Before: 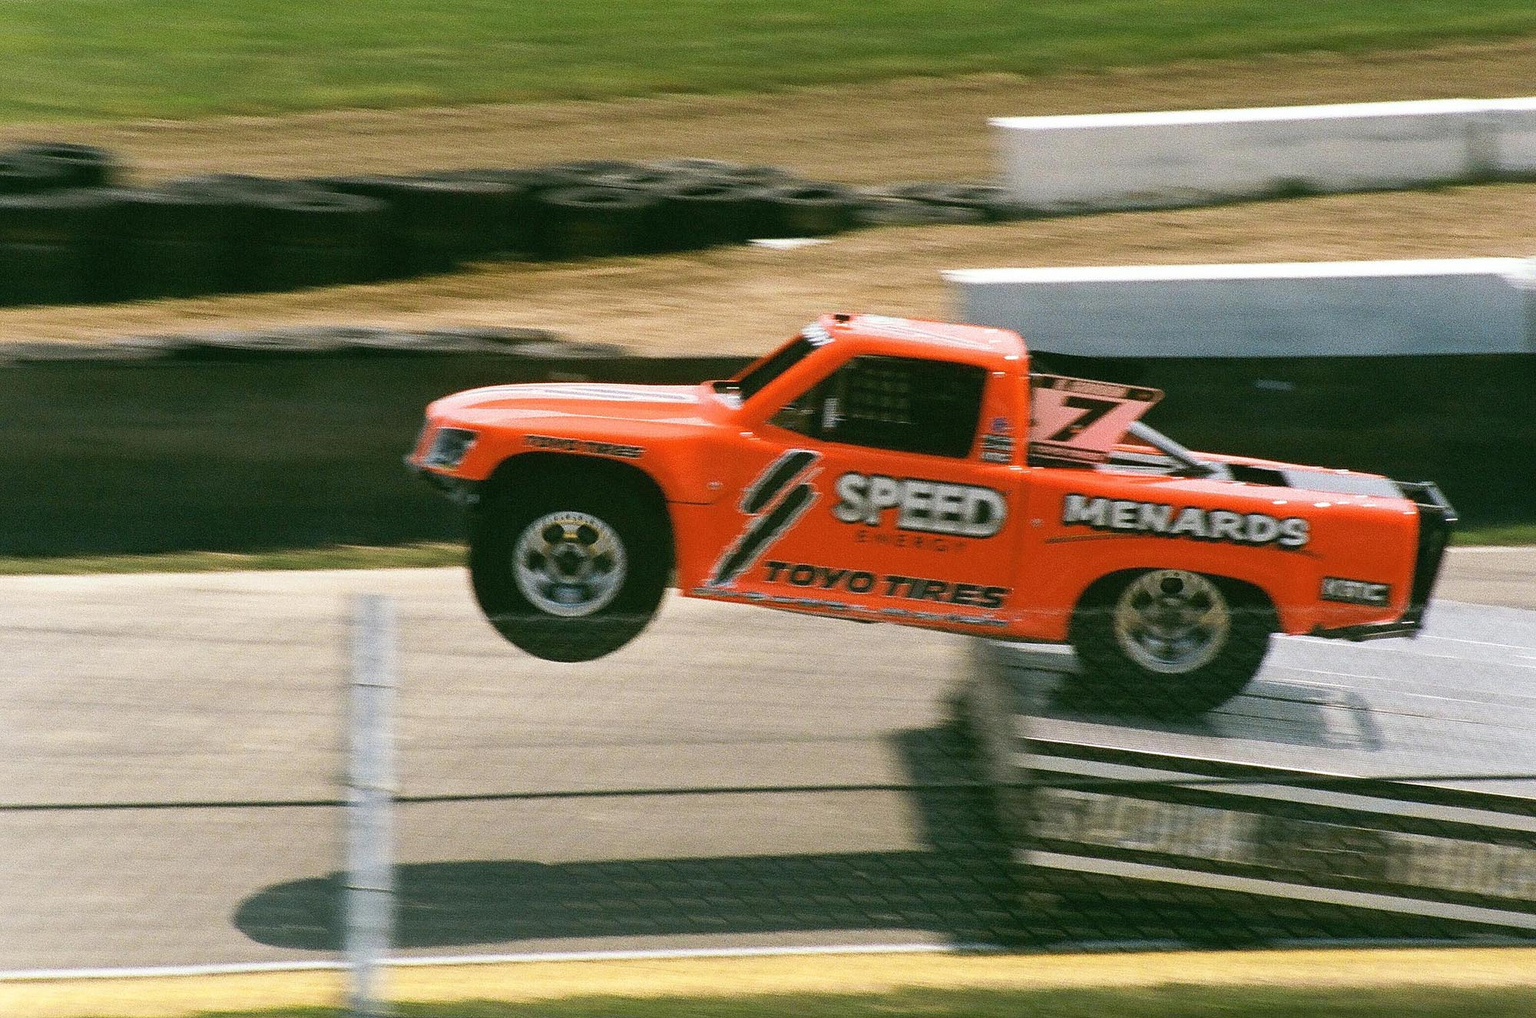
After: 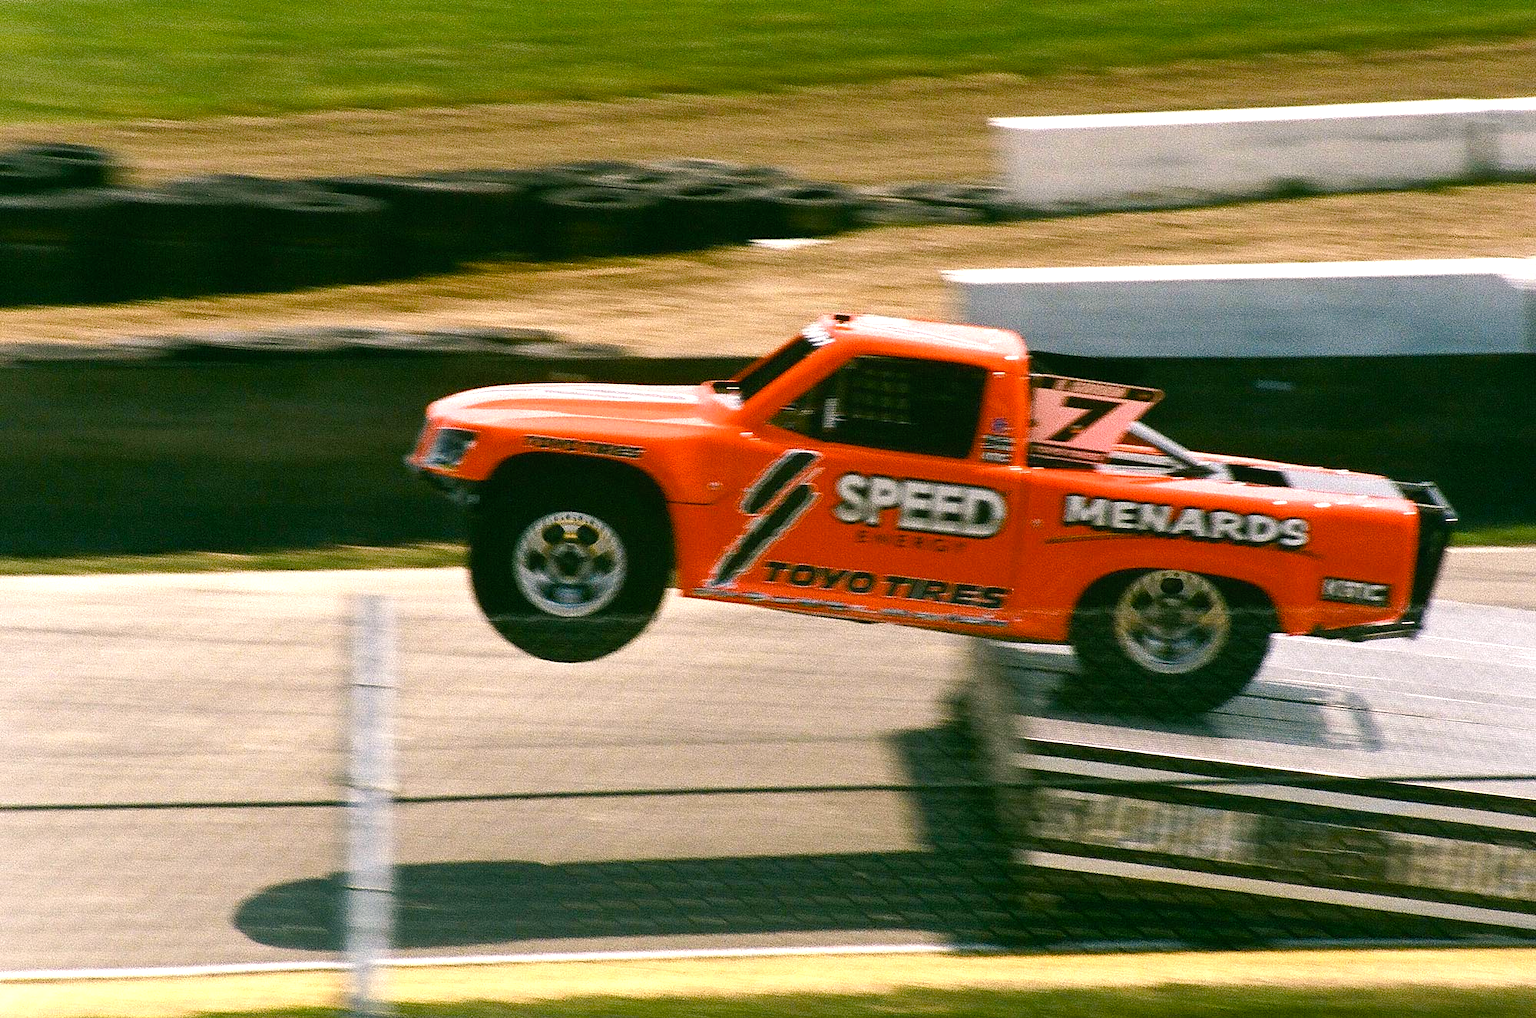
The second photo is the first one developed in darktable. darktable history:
color balance rgb: shadows lift › chroma 1%, shadows lift › hue 217.2°, power › hue 310.8°, highlights gain › chroma 2%, highlights gain › hue 44.4°, global offset › luminance 0.25%, global offset › hue 171.6°, perceptual saturation grading › global saturation 14.09%, perceptual saturation grading › highlights -30%, perceptual saturation grading › shadows 50.67%, global vibrance 25%, contrast 20%
